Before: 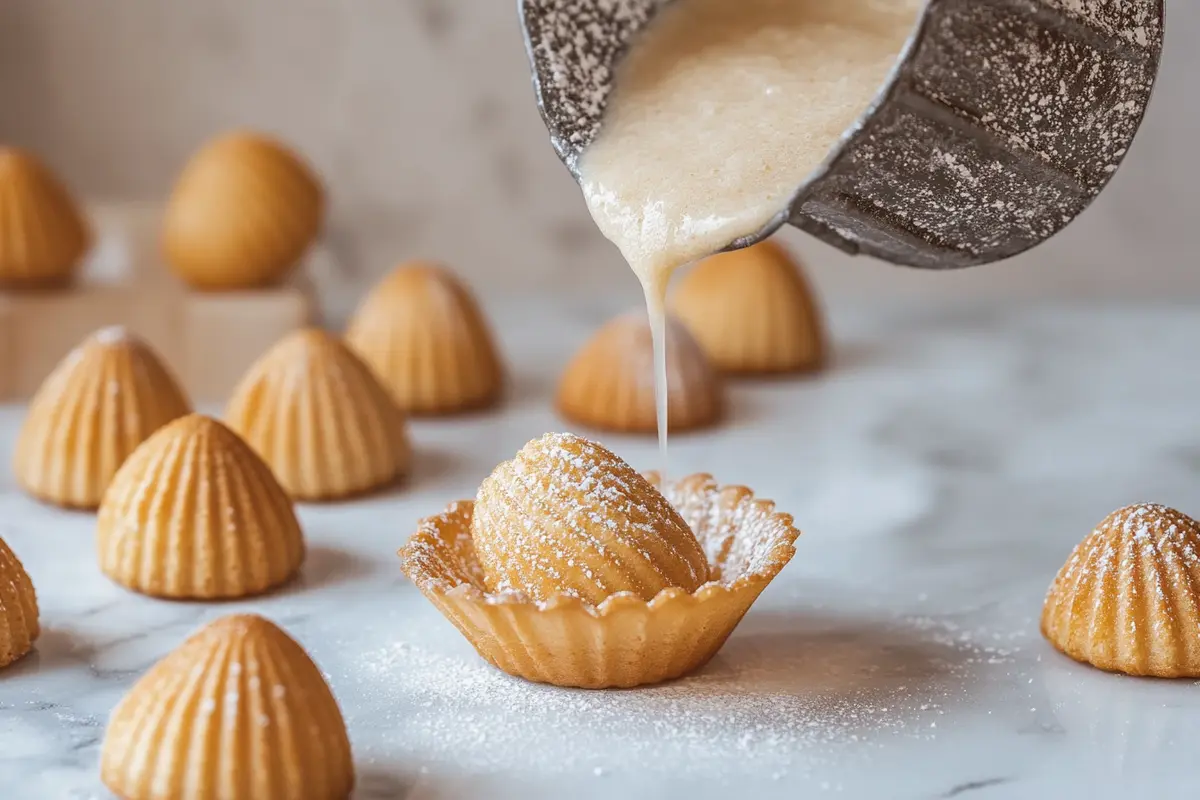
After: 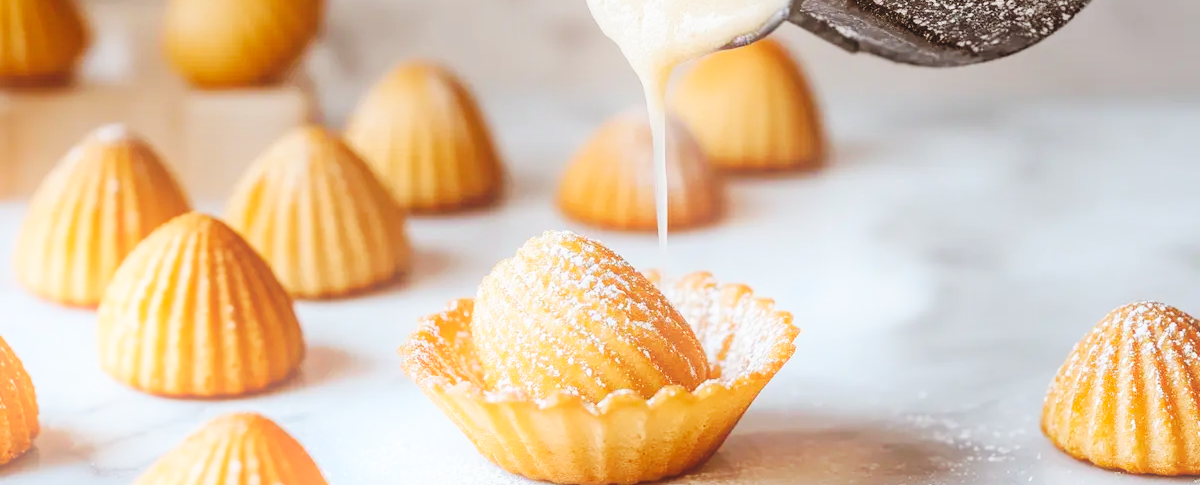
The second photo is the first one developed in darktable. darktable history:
base curve: curves: ch0 [(0, 0) (0.036, 0.025) (0.121, 0.166) (0.206, 0.329) (0.605, 0.79) (1, 1)], preserve colors none
crop and rotate: top 25.357%, bottom 13.942%
bloom: size 16%, threshold 98%, strength 20%
